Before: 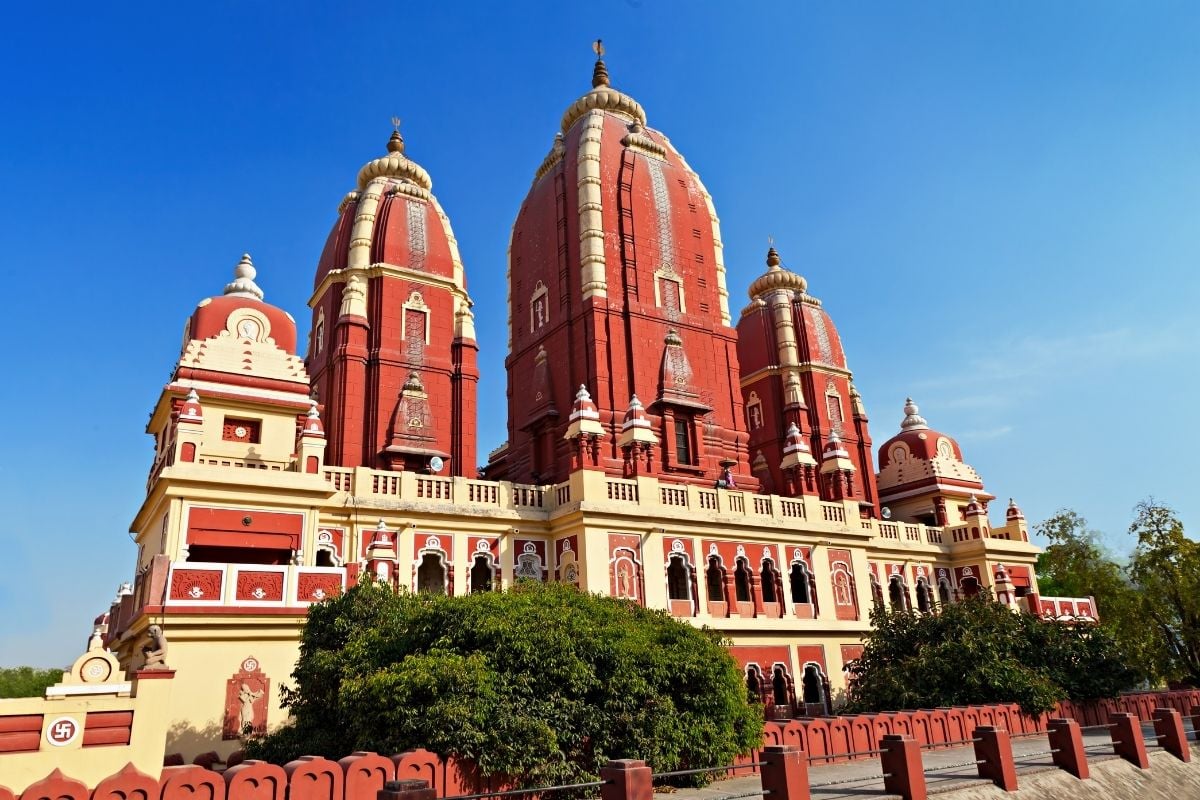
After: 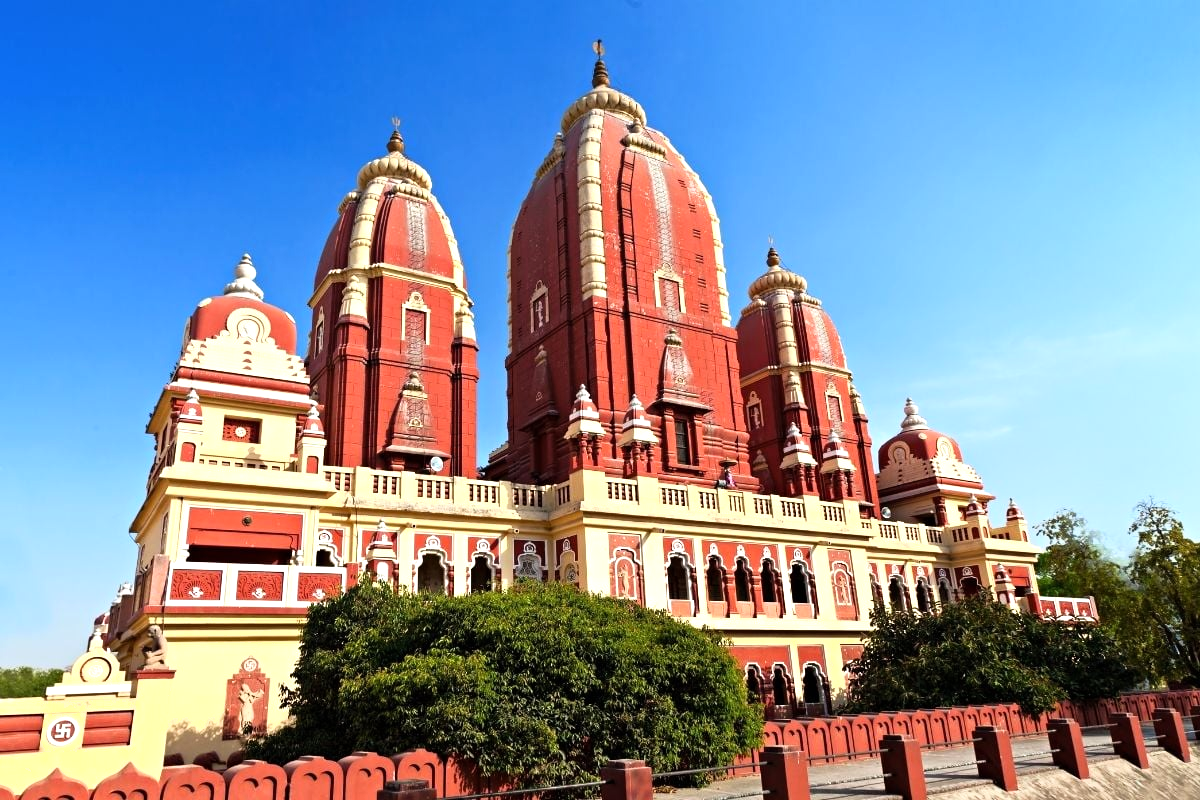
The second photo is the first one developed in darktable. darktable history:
shadows and highlights: shadows 0.314, highlights 40.7
tone equalizer: -8 EV -0.416 EV, -7 EV -0.408 EV, -6 EV -0.312 EV, -5 EV -0.241 EV, -3 EV 0.245 EV, -2 EV 0.353 EV, -1 EV 0.412 EV, +0 EV 0.438 EV
